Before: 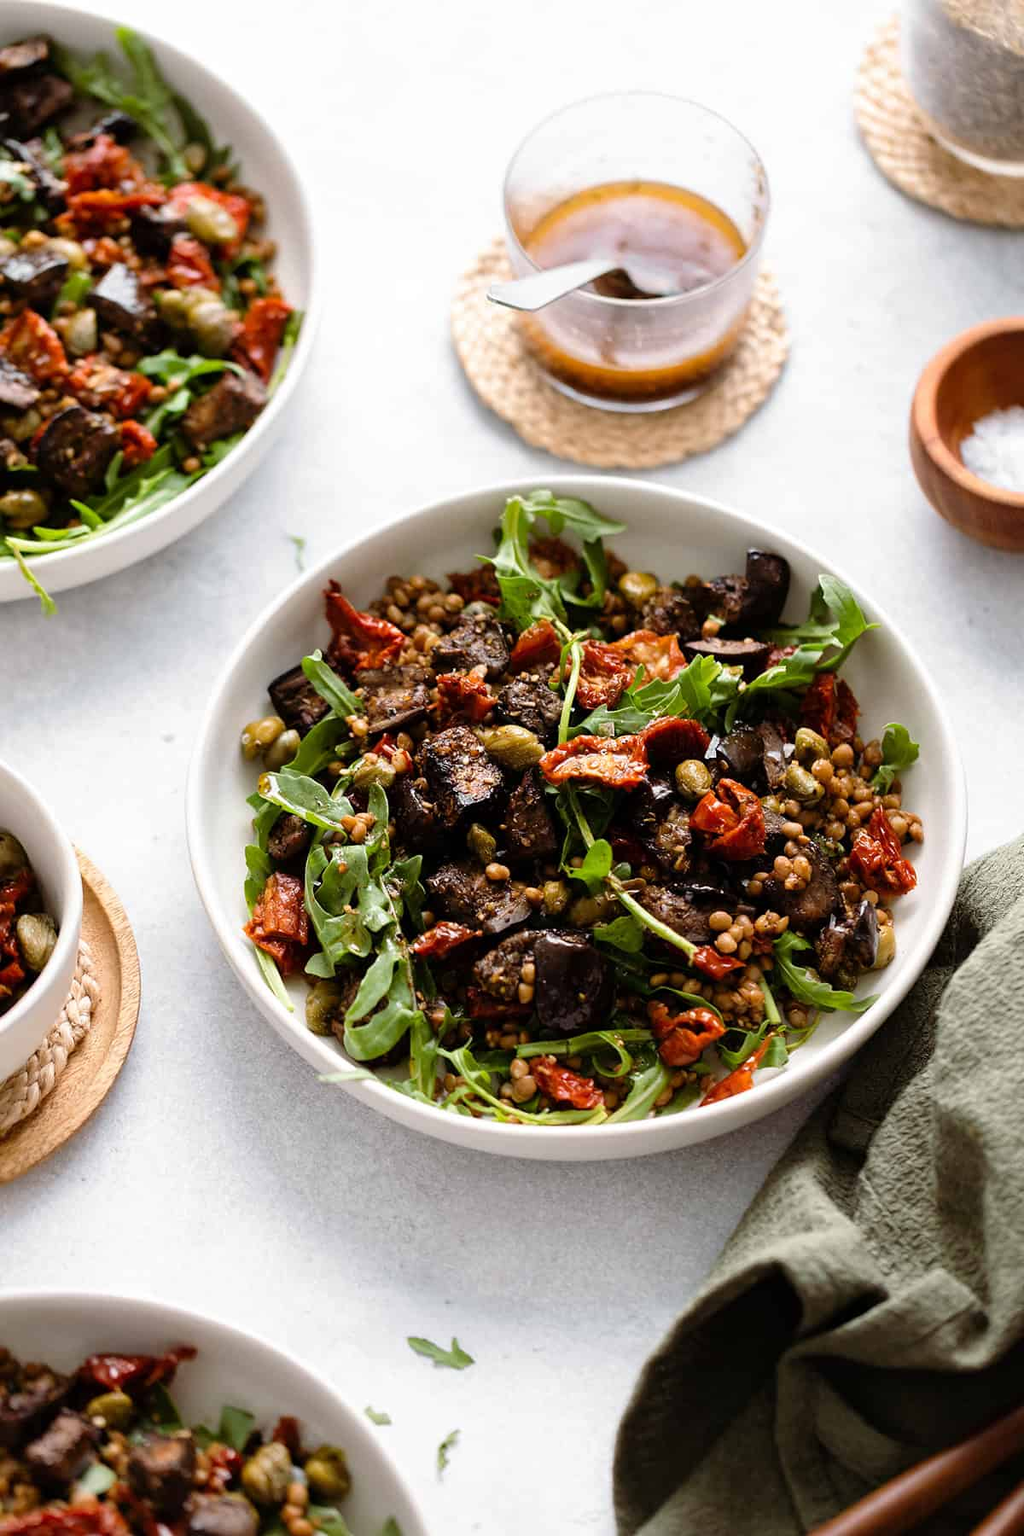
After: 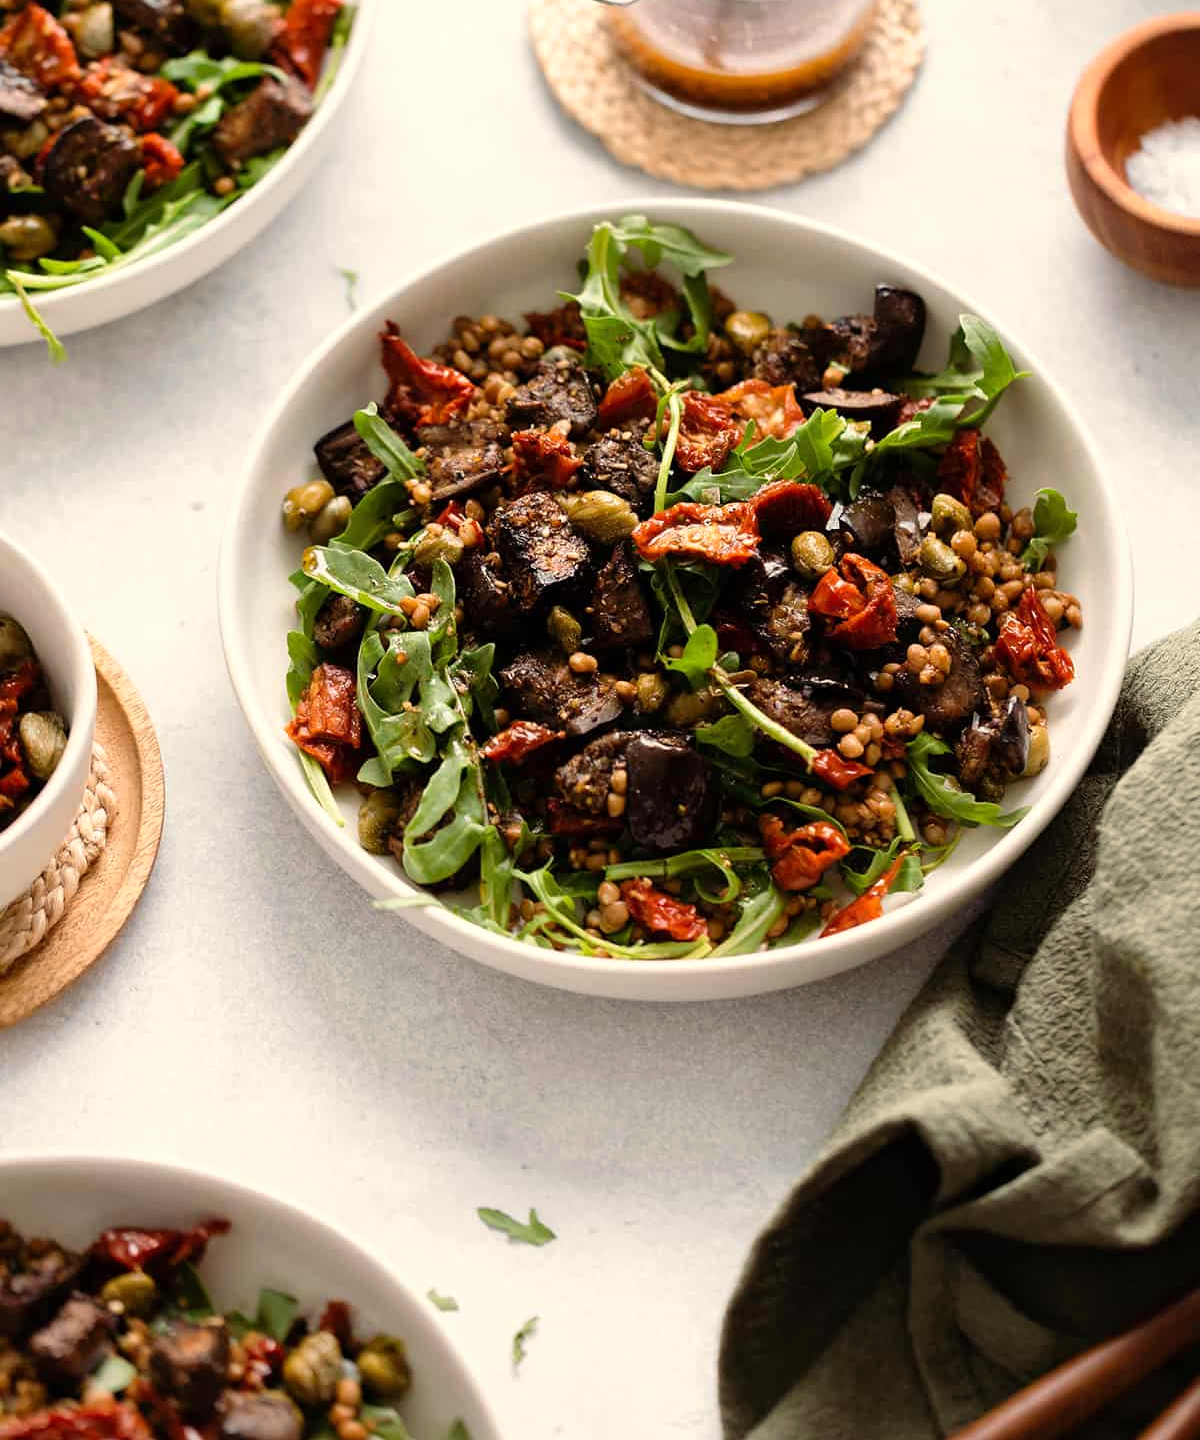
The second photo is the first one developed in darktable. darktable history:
white balance: red 1.045, blue 0.932
crop and rotate: top 19.998%
